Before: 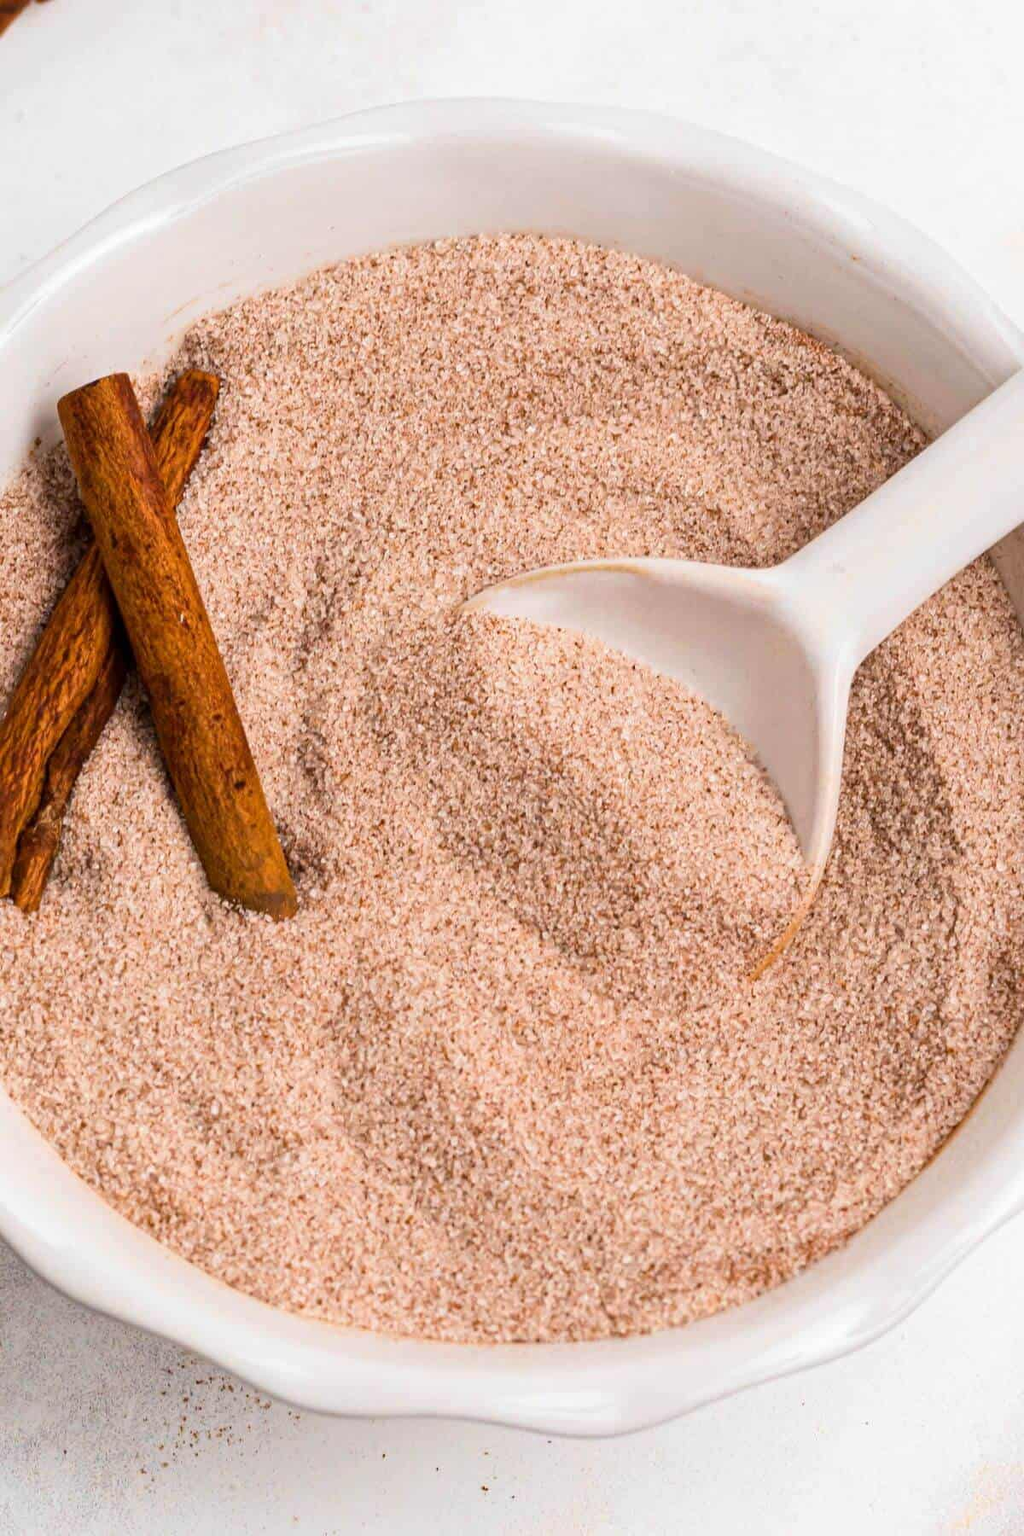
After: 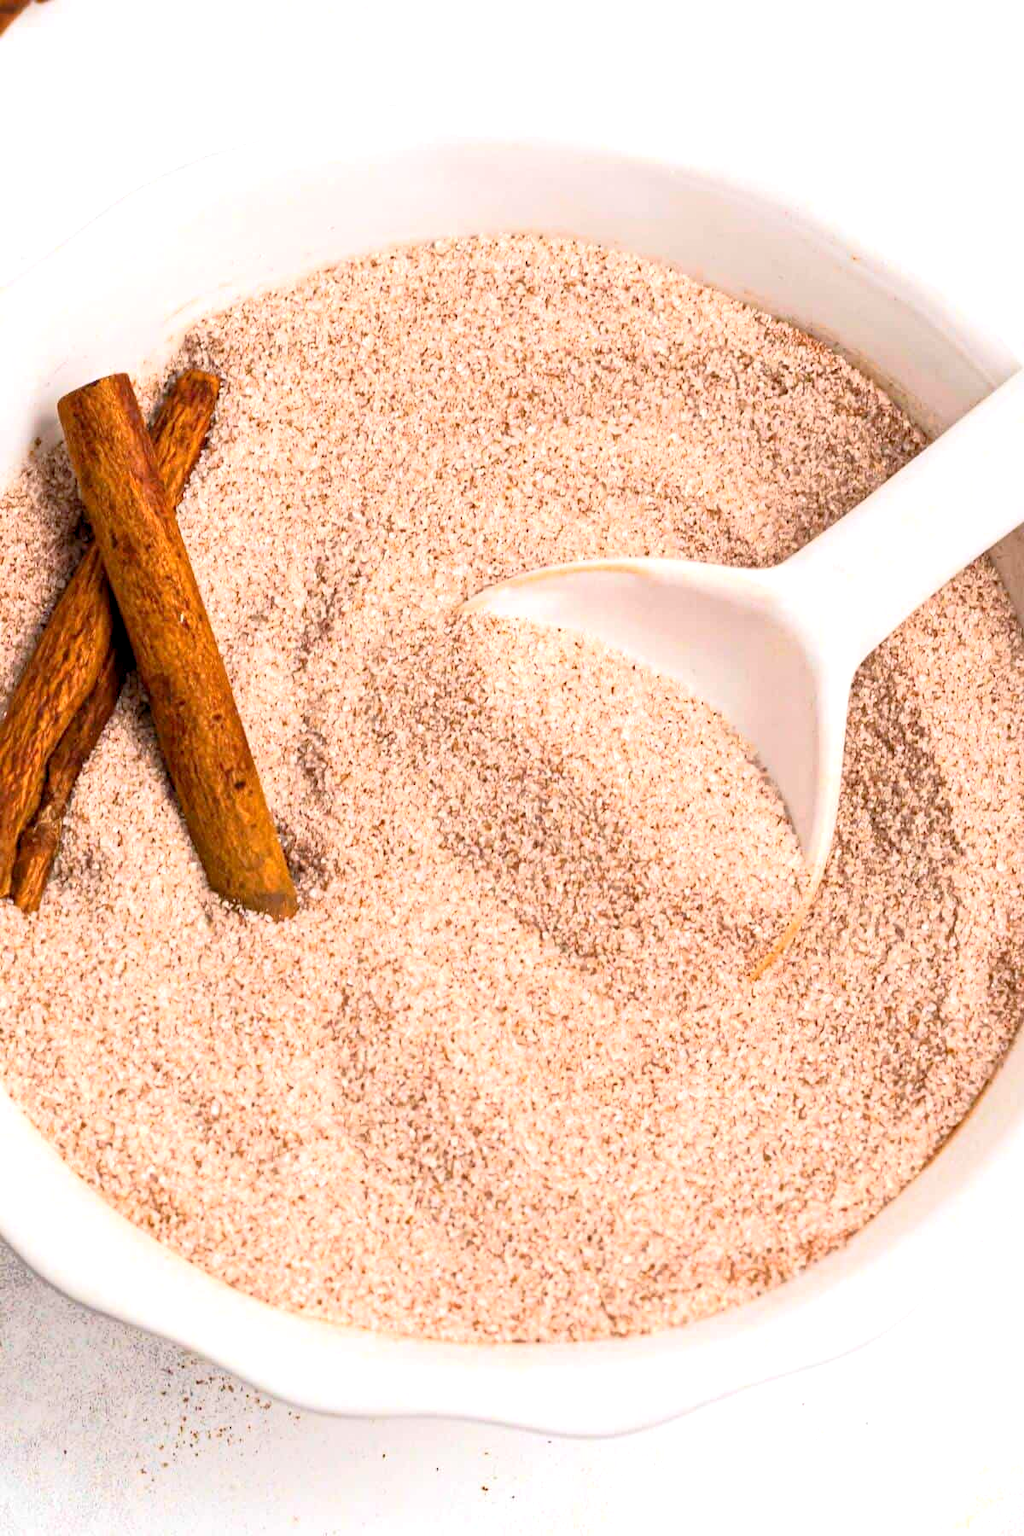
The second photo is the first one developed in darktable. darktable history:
exposure: black level correction 0.002, exposure 0.676 EV, compensate highlight preservation false
tone curve: curves: ch0 [(0.013, 0) (0.061, 0.068) (0.239, 0.256) (0.502, 0.505) (0.683, 0.676) (0.761, 0.773) (0.858, 0.858) (0.987, 0.945)]; ch1 [(0, 0) (0.172, 0.123) (0.304, 0.288) (0.414, 0.44) (0.472, 0.473) (0.502, 0.508) (0.521, 0.528) (0.583, 0.595) (0.654, 0.673) (0.728, 0.761) (1, 1)]; ch2 [(0, 0) (0.411, 0.424) (0.485, 0.476) (0.502, 0.502) (0.553, 0.557) (0.57, 0.576) (1, 1)], color space Lab, linked channels
